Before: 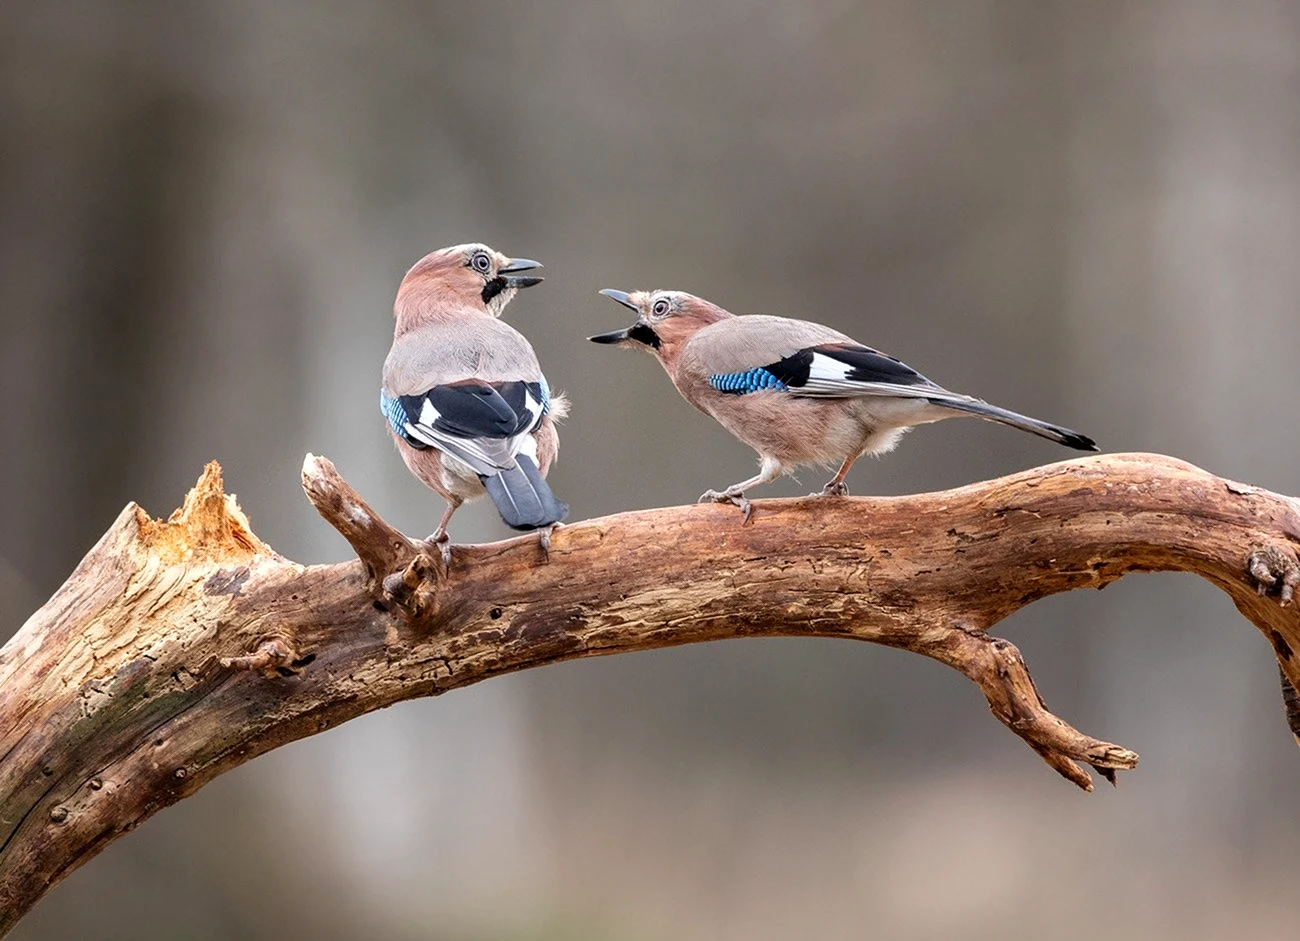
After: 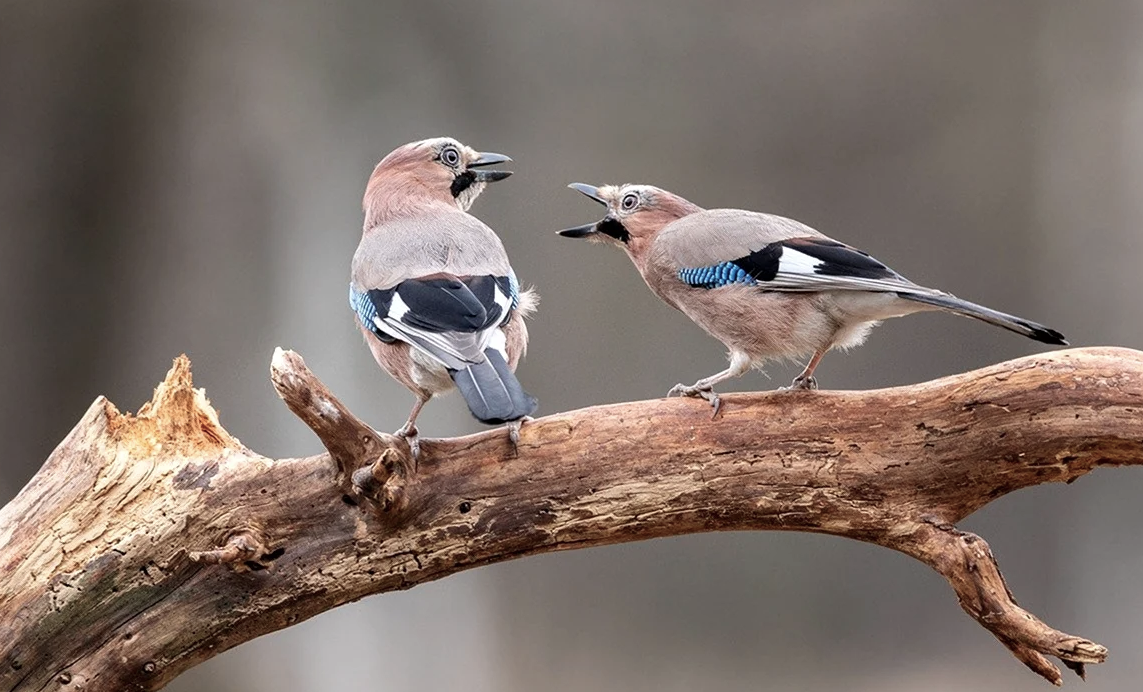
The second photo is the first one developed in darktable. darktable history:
color balance: input saturation 80.07%
crop and rotate: left 2.425%, top 11.305%, right 9.6%, bottom 15.08%
